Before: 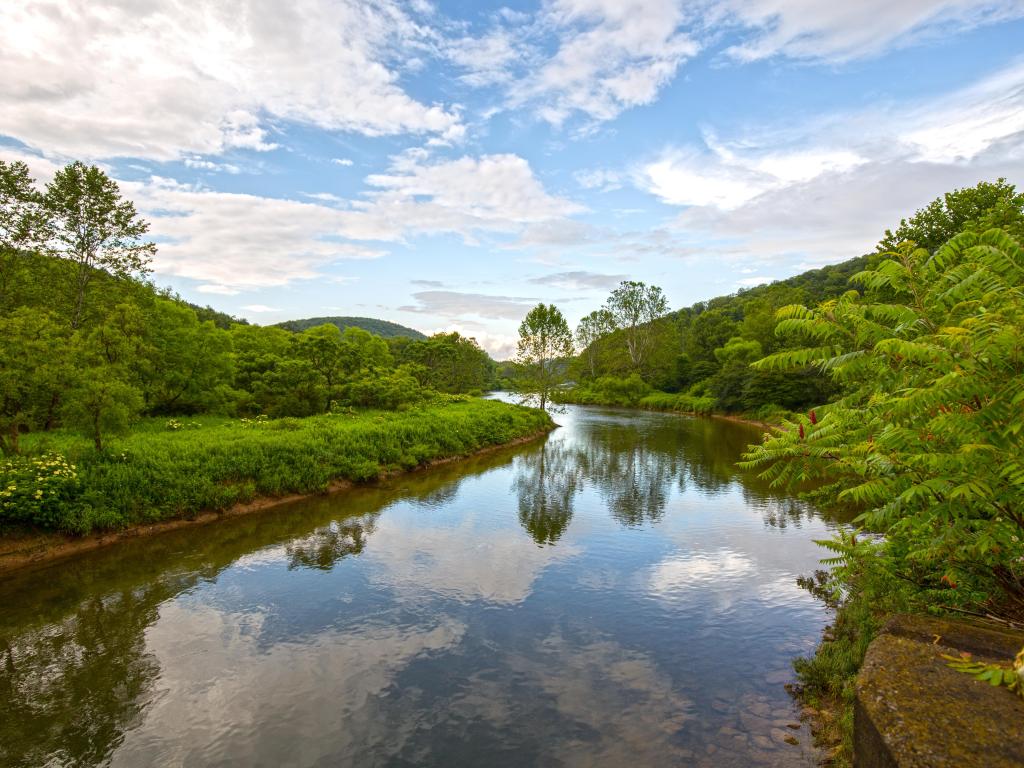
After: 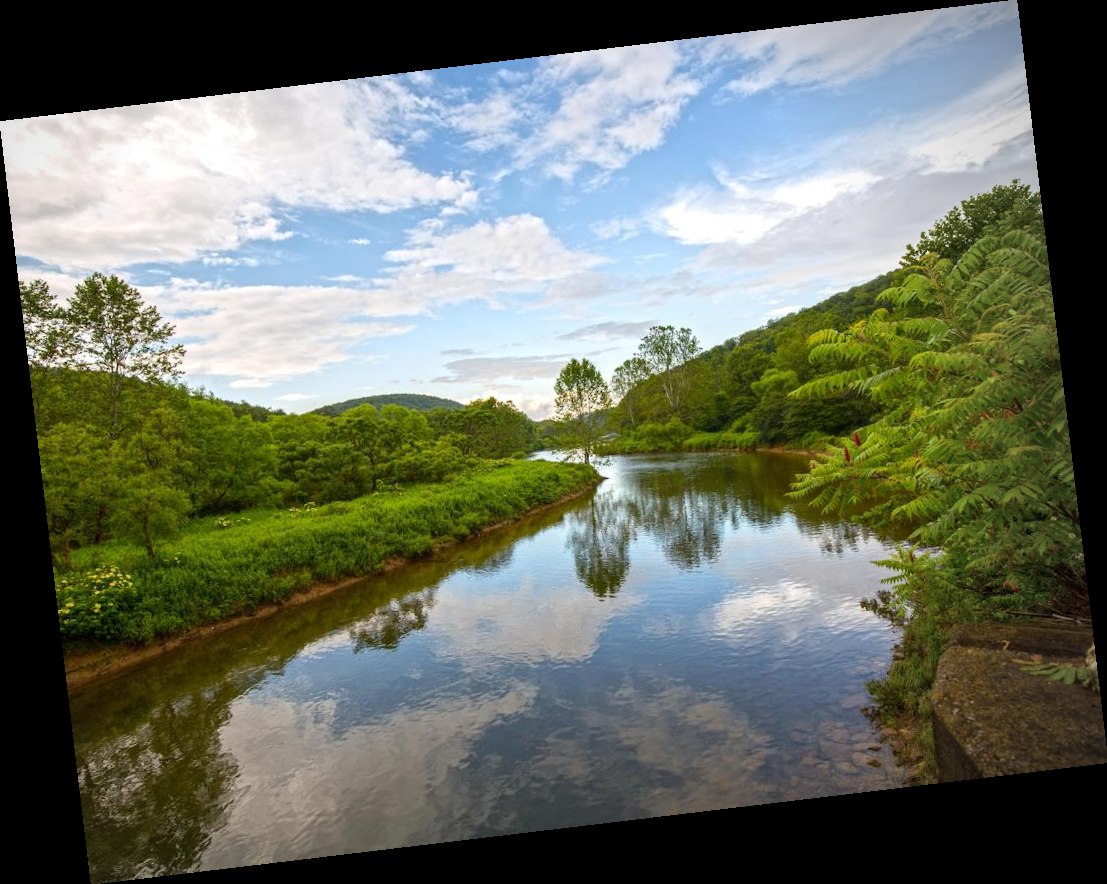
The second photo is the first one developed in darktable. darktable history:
vignetting: center (-0.15, 0.013)
rotate and perspective: rotation -6.83°, automatic cropping off
